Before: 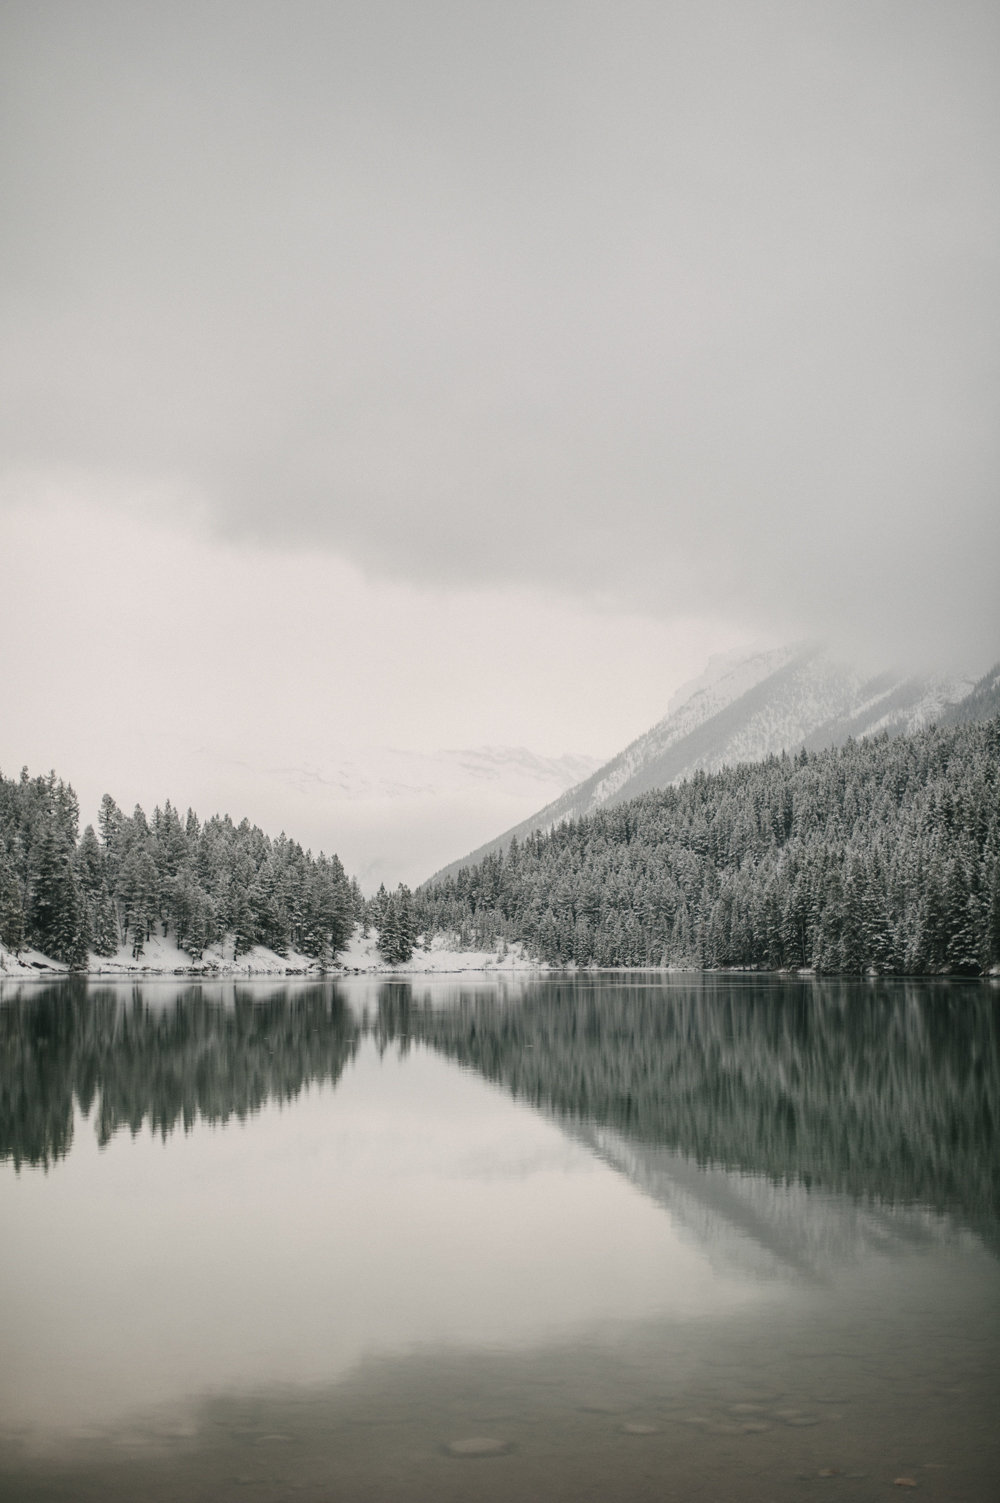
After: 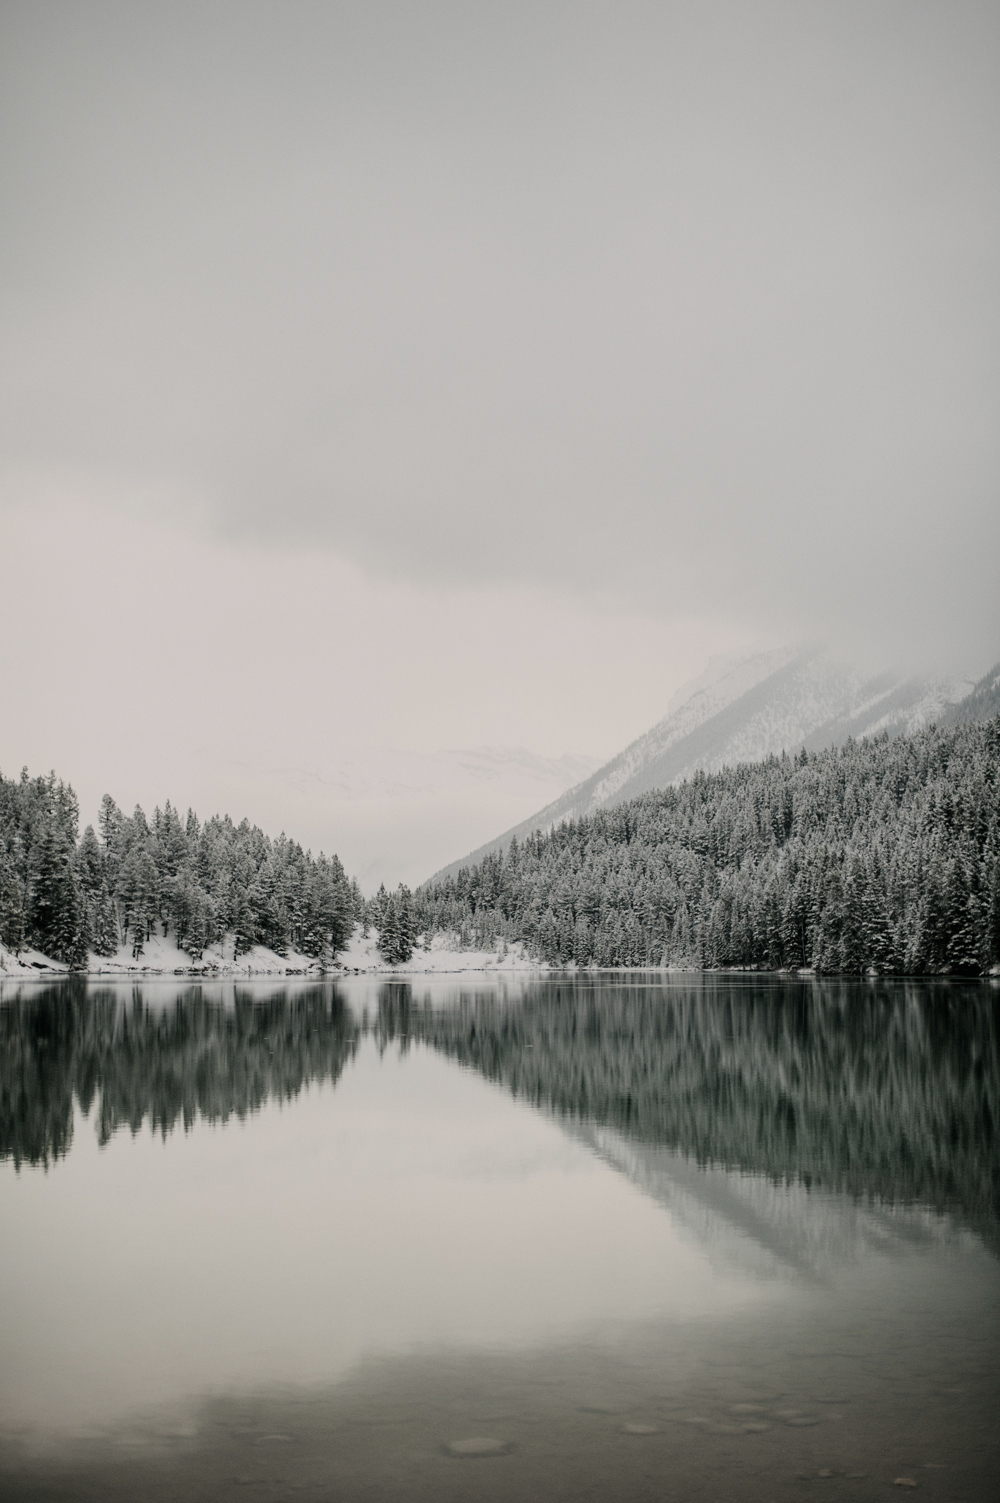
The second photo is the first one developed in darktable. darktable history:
vignetting: brightness -0.187, saturation -0.294, unbound false
filmic rgb: middle gray luminance 29%, black relative exposure -10.28 EV, white relative exposure 5.49 EV, target black luminance 0%, hardness 3.97, latitude 1.52%, contrast 1.129, highlights saturation mix 4.11%, shadows ↔ highlights balance 14.59%, color science v6 (2022), iterations of high-quality reconstruction 10
